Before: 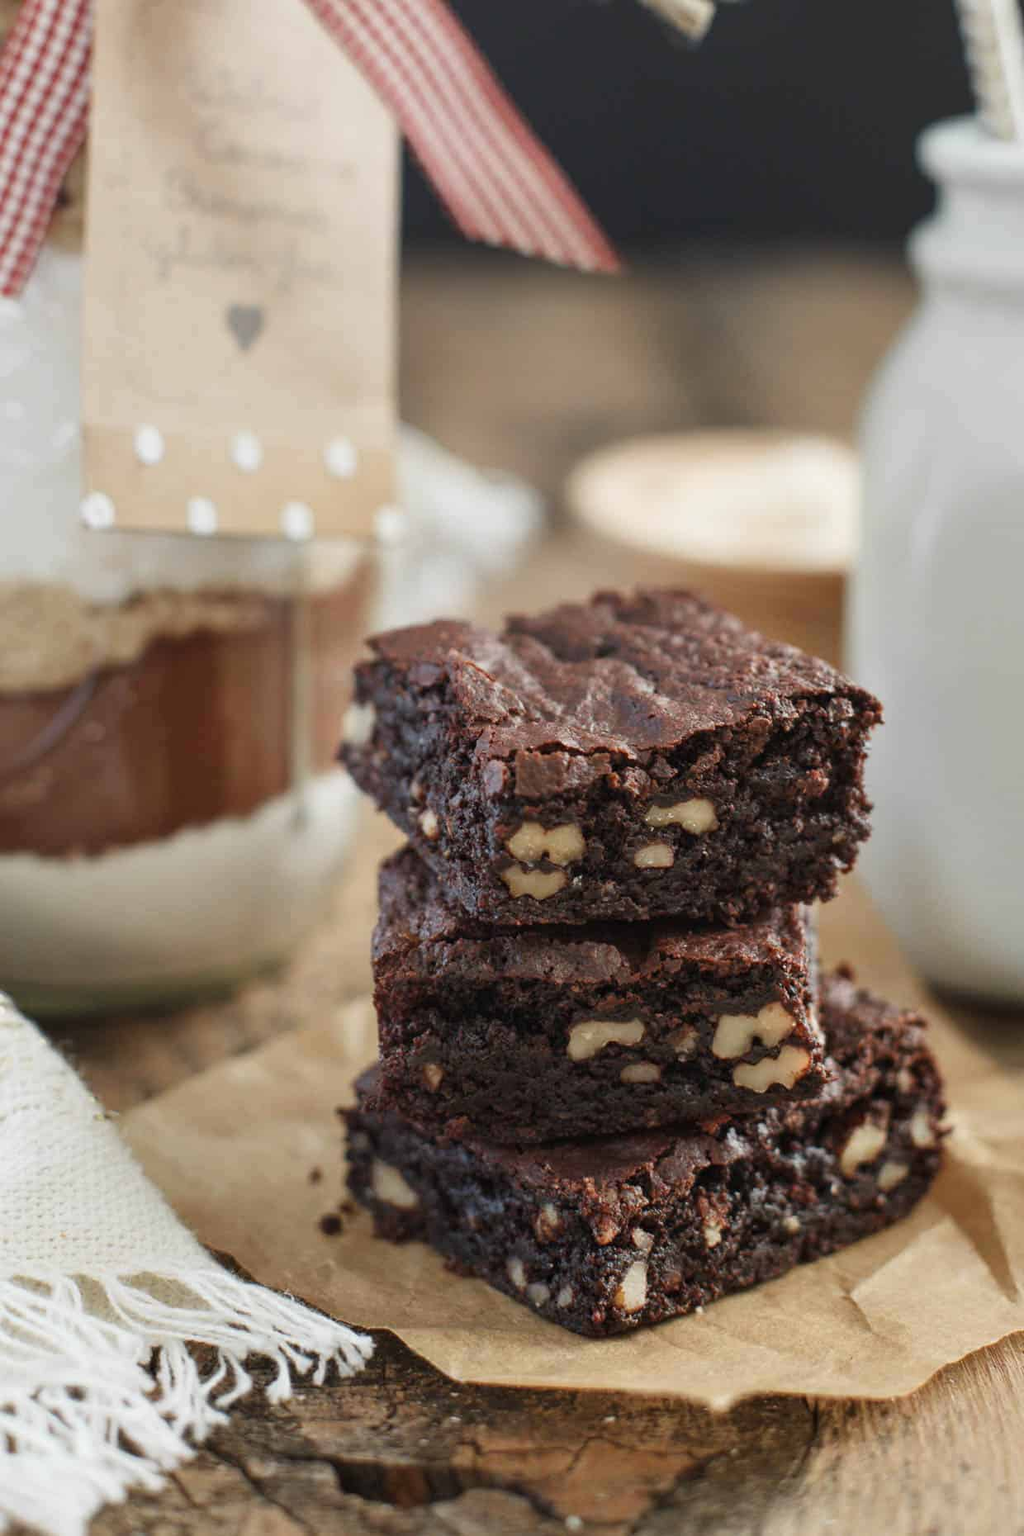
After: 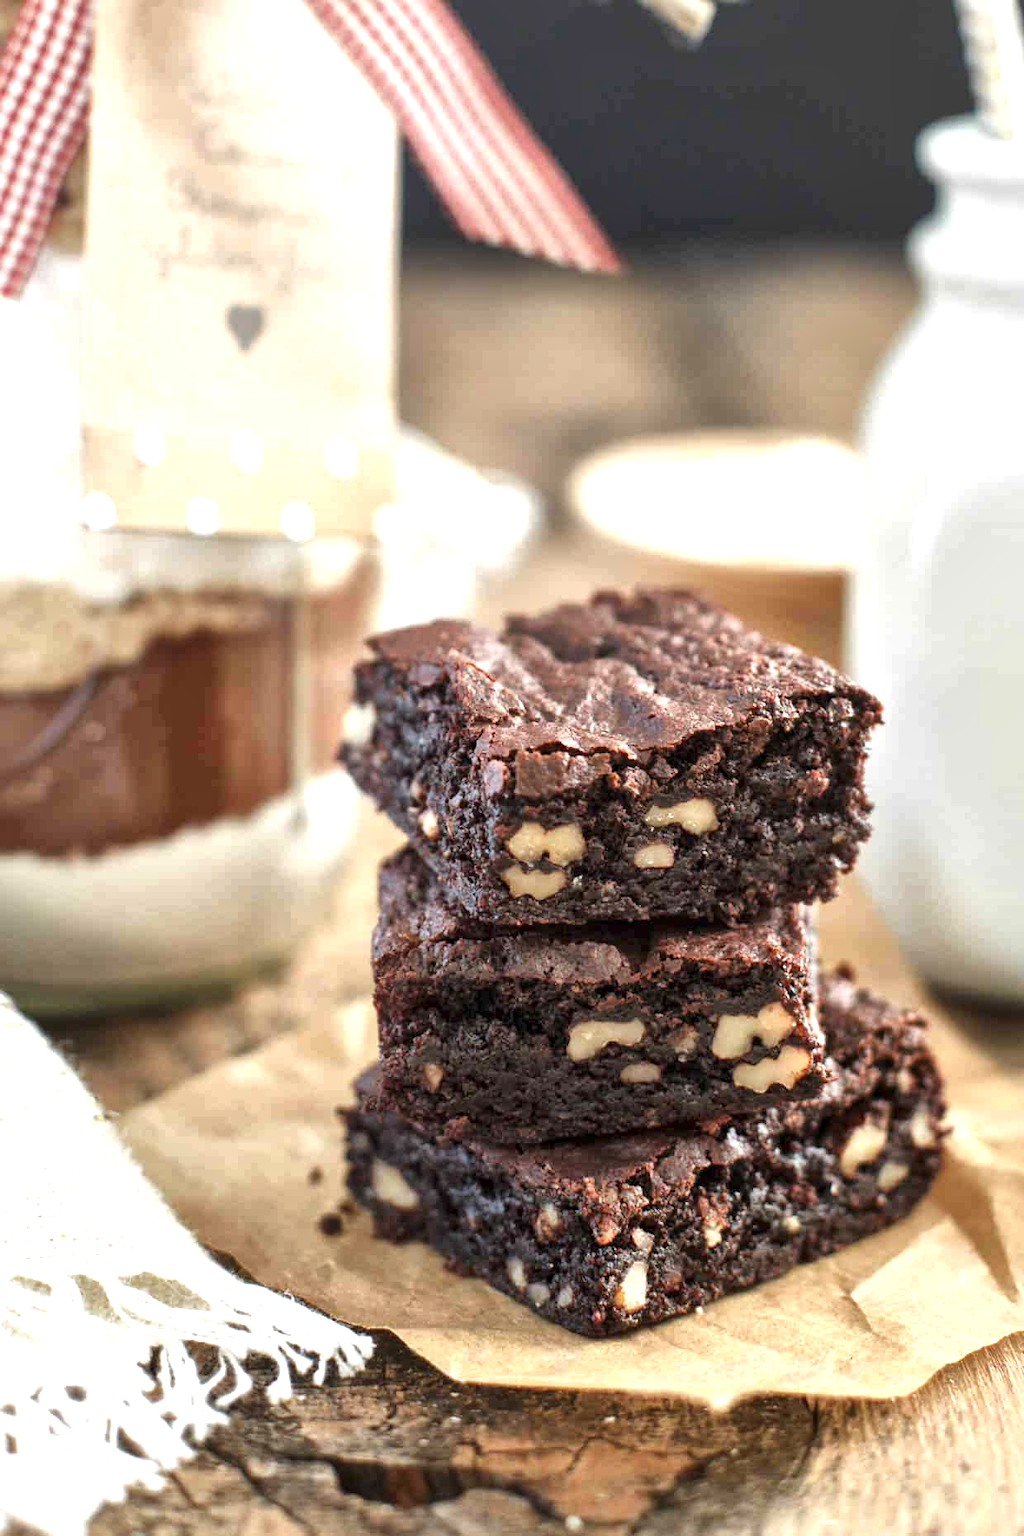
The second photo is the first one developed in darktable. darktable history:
exposure: black level correction 0, exposure 0.9 EV, compensate highlight preservation false
local contrast: mode bilateral grid, contrast 20, coarseness 50, detail 161%, midtone range 0.2
